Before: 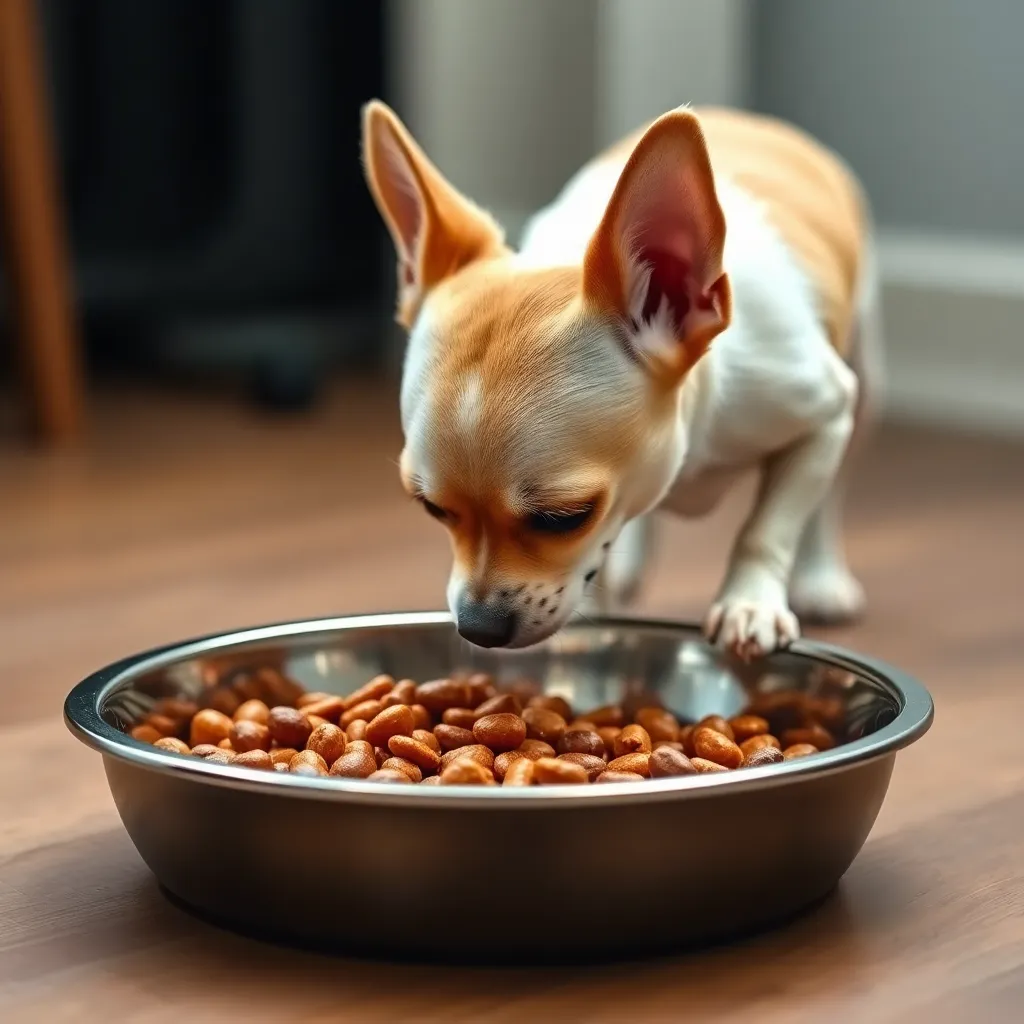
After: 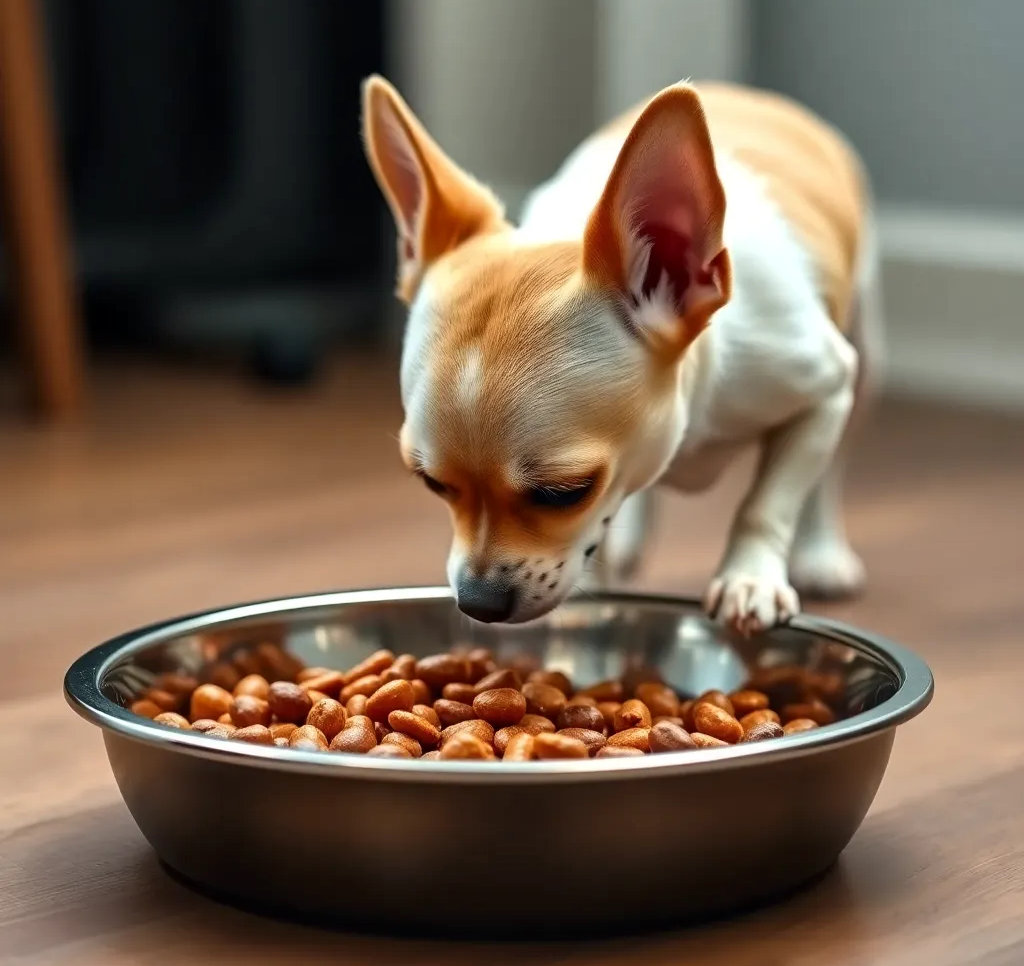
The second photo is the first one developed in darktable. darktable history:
crop and rotate: top 2.461%, bottom 3.182%
local contrast: mode bilateral grid, contrast 19, coarseness 50, detail 120%, midtone range 0.2
exposure: compensate highlight preservation false
